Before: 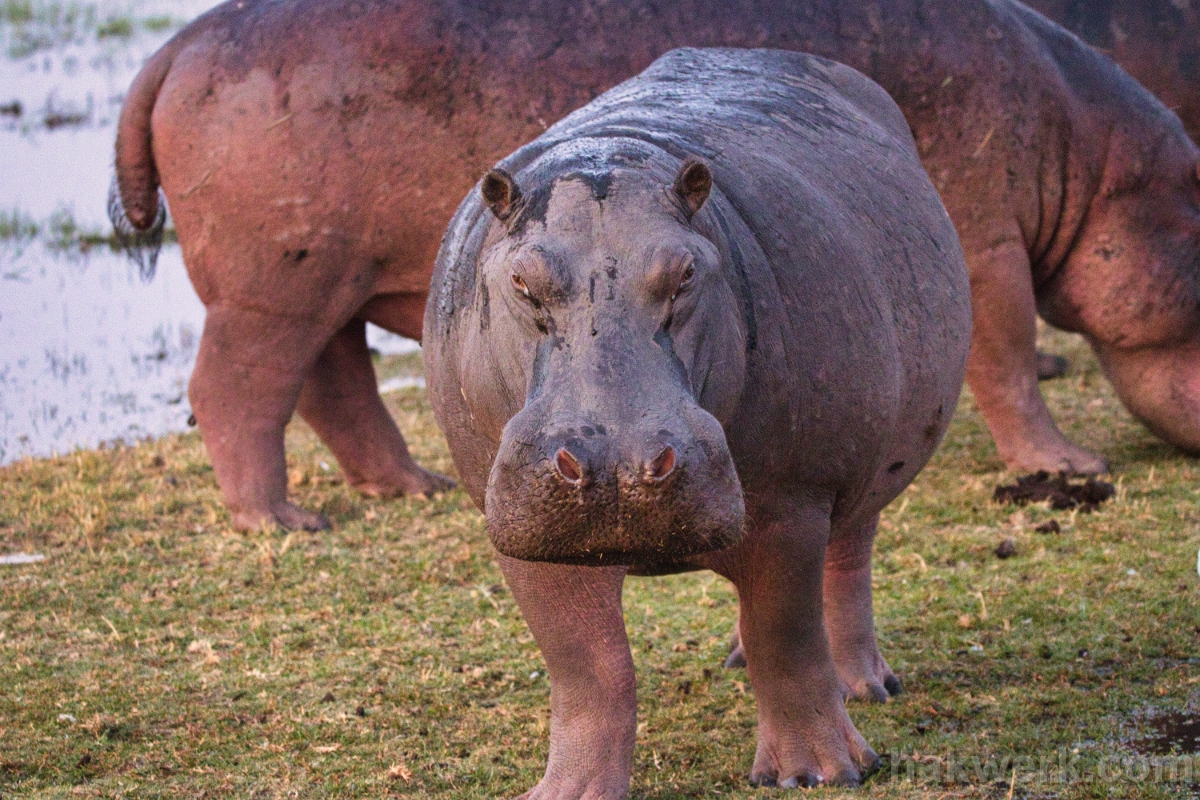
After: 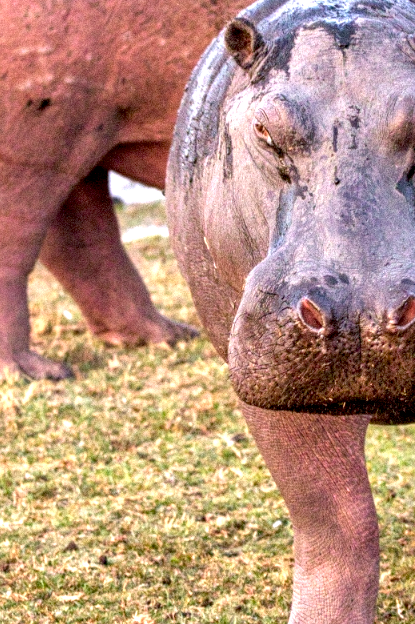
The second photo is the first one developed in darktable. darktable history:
local contrast: detail 130%
exposure: black level correction 0.01, exposure 1 EV, compensate highlight preservation false
crop and rotate: left 21.466%, top 18.949%, right 43.906%, bottom 2.986%
